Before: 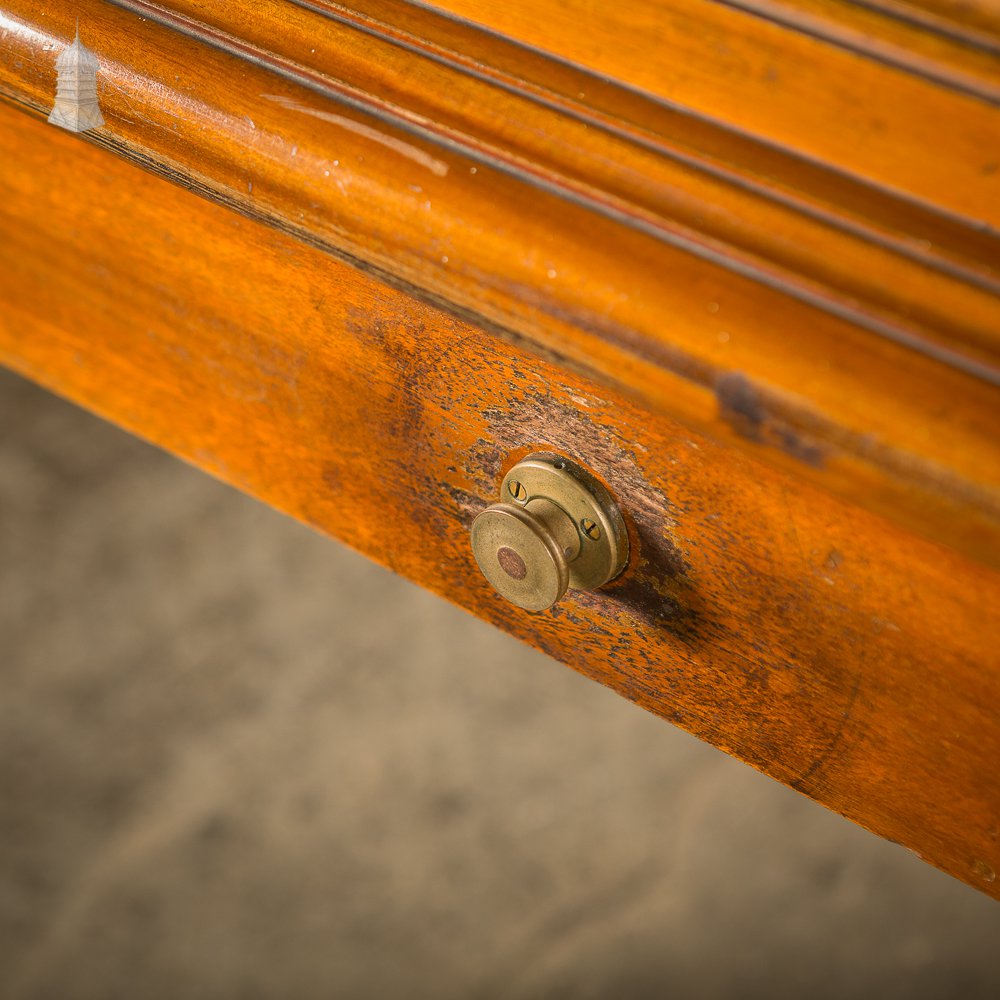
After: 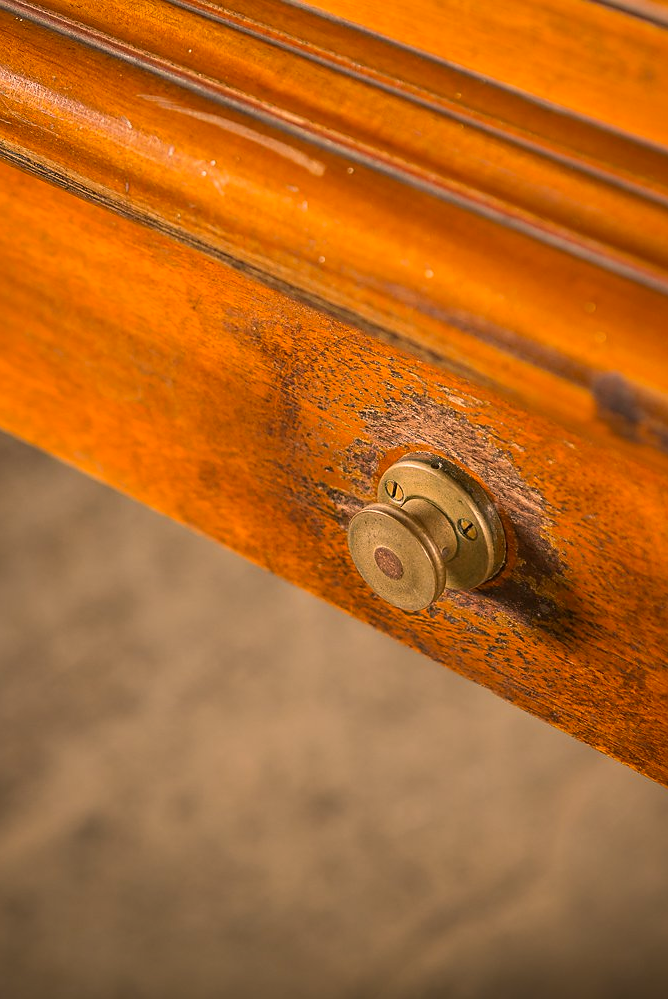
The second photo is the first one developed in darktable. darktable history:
crop and rotate: left 12.398%, right 20.796%
color correction: highlights a* 11.82, highlights b* 11.52
shadows and highlights: shadows -68.63, highlights 35.25, highlights color adjustment 49.35%, soften with gaussian
sharpen: radius 1.483, amount 0.403, threshold 1.647
